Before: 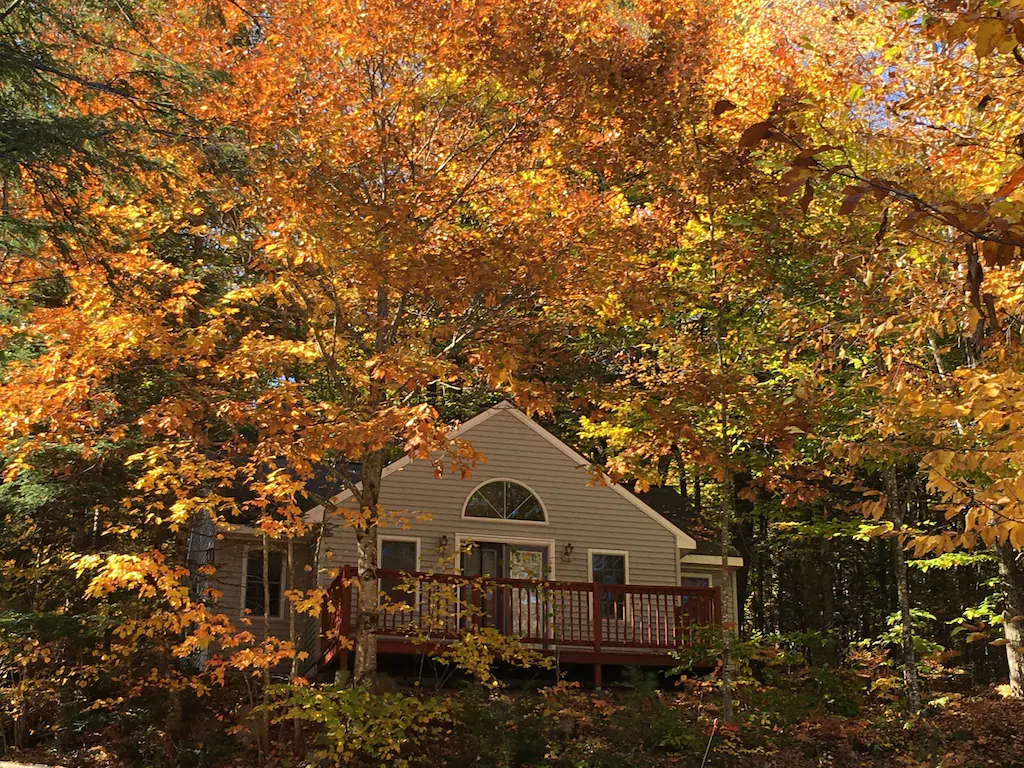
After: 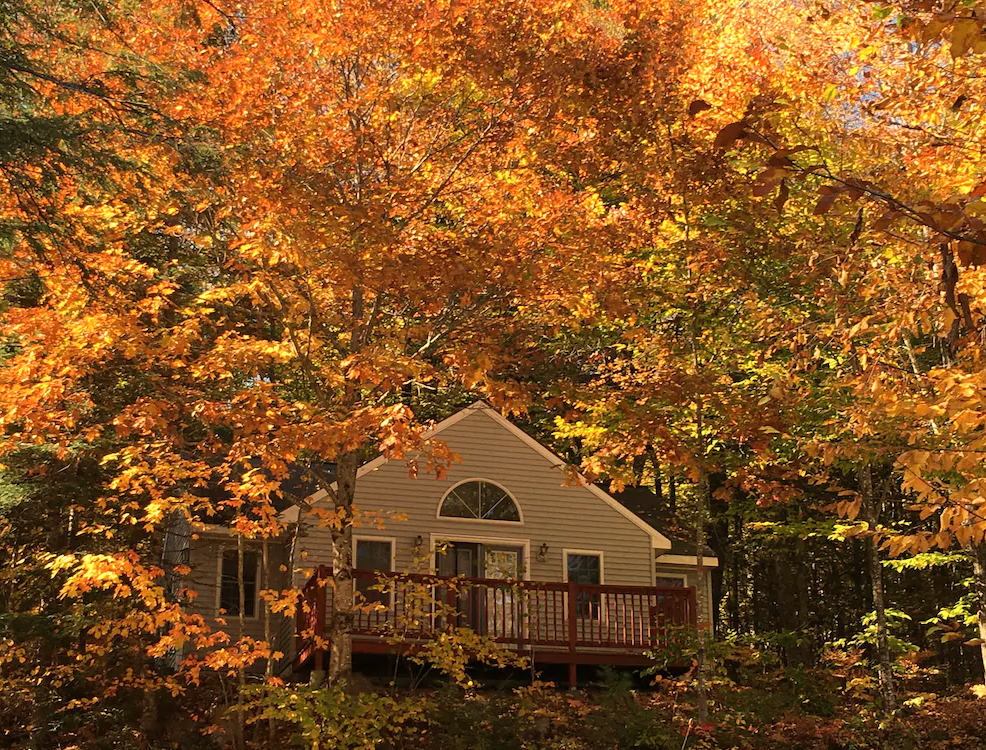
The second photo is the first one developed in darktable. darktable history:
white balance: red 1.123, blue 0.83
crop and rotate: left 2.536%, right 1.107%, bottom 2.246%
